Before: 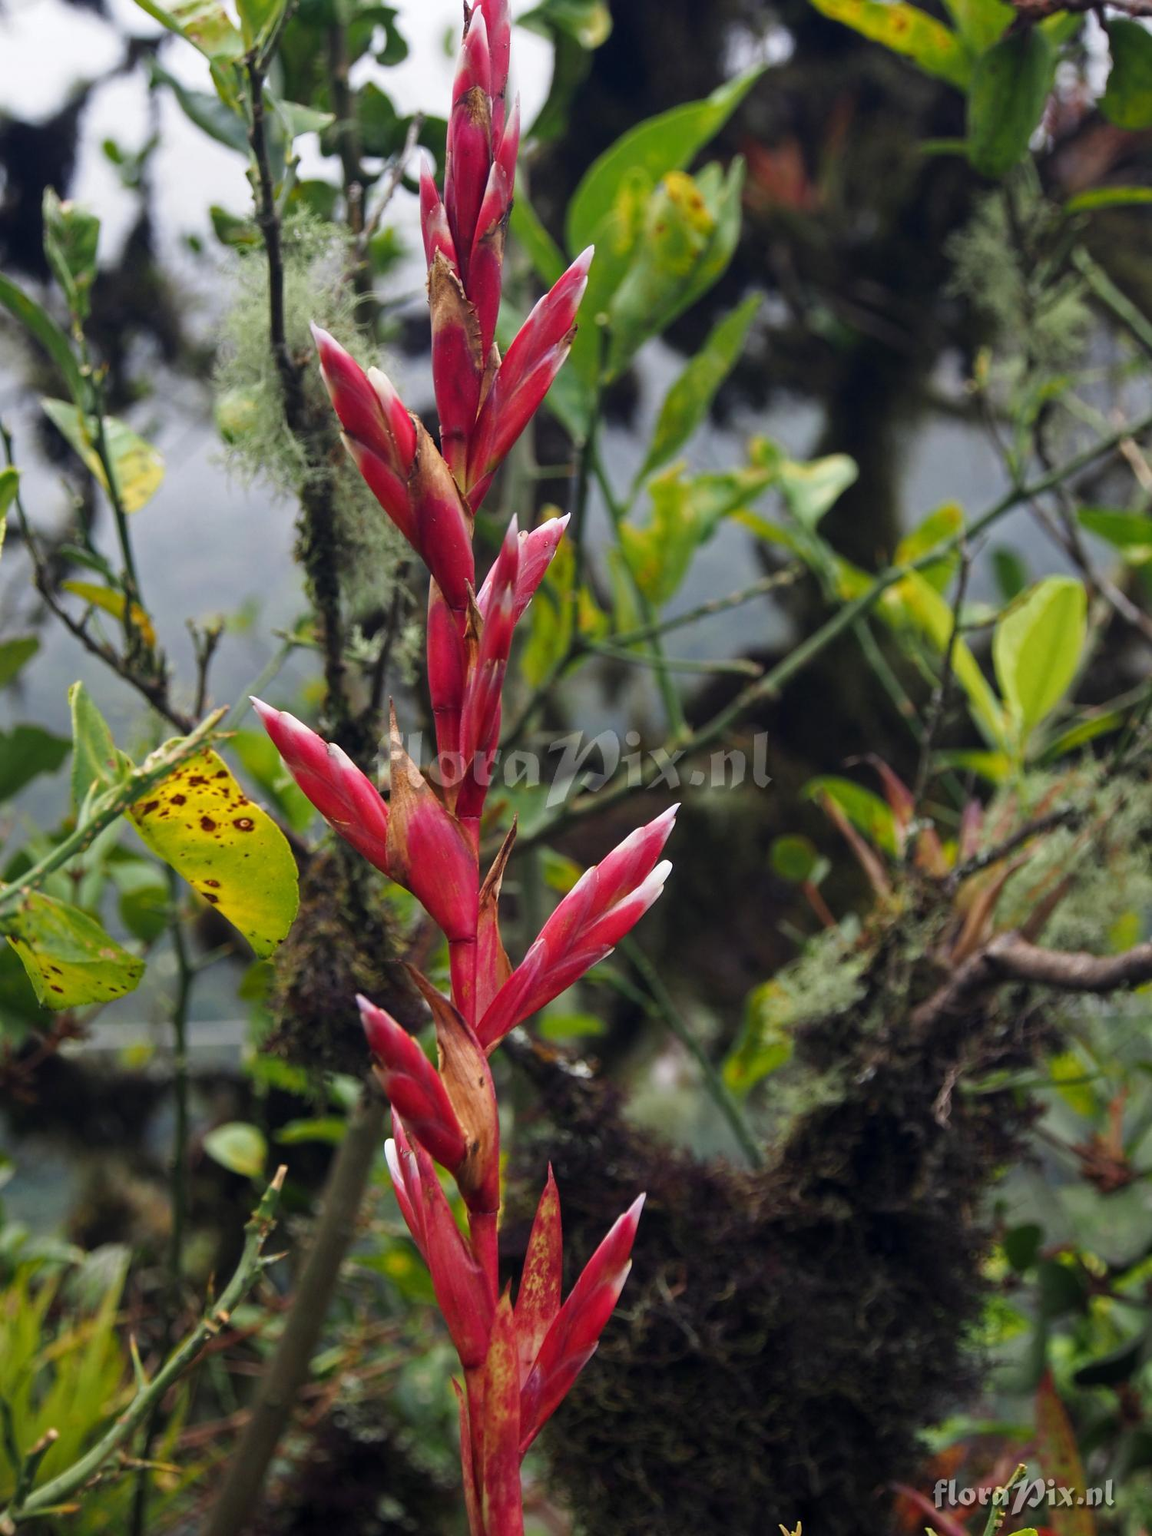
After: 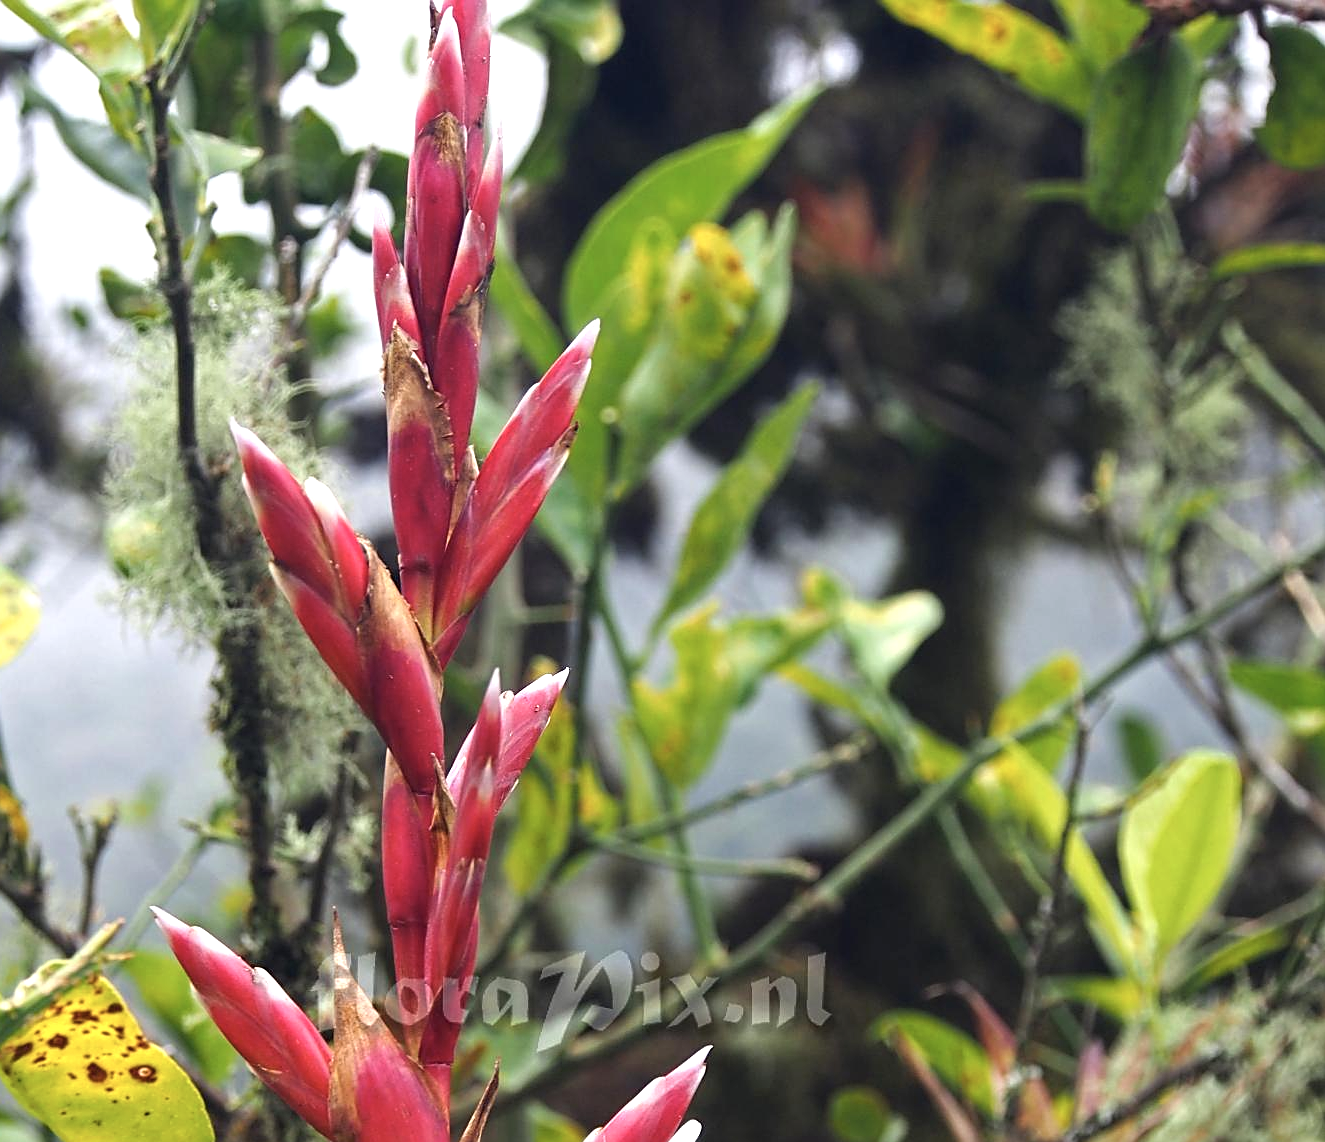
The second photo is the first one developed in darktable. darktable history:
color balance rgb: perceptual saturation grading › global saturation 4.988%
crop and rotate: left 11.619%, bottom 42.871%
contrast brightness saturation: saturation -0.17
exposure: black level correction 0, exposure 0.696 EV, compensate exposure bias true, compensate highlight preservation false
sharpen: on, module defaults
